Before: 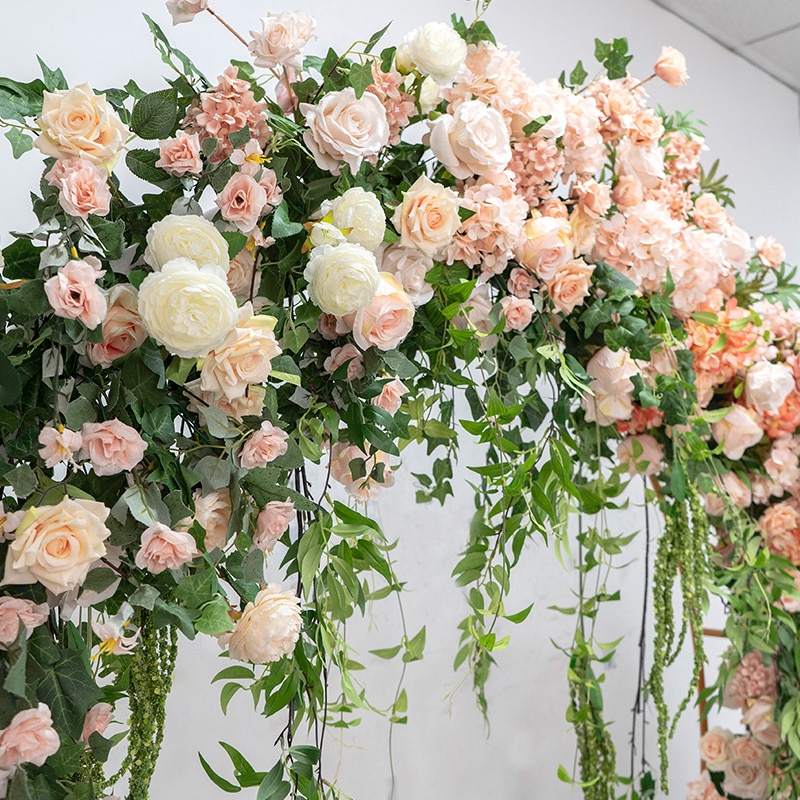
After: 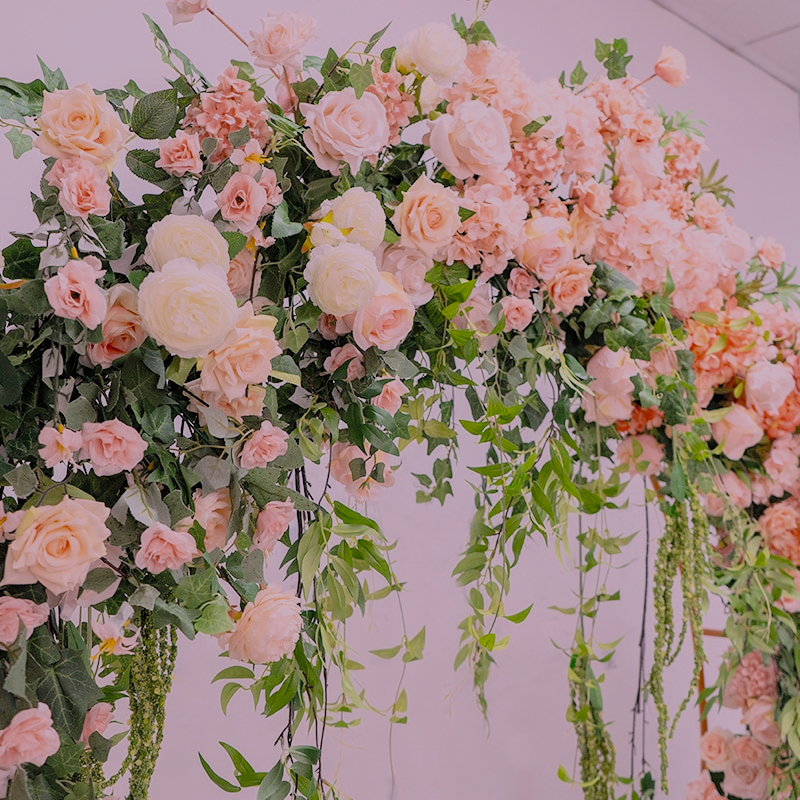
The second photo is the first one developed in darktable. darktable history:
white balance: red 1.188, blue 1.11
contrast brightness saturation: contrast 0.06, brightness -0.01, saturation -0.23
filmic rgb: white relative exposure 8 EV, threshold 3 EV, hardness 2.44, latitude 10.07%, contrast 0.72, highlights saturation mix 10%, shadows ↔ highlights balance 1.38%, color science v4 (2020), enable highlight reconstruction true
